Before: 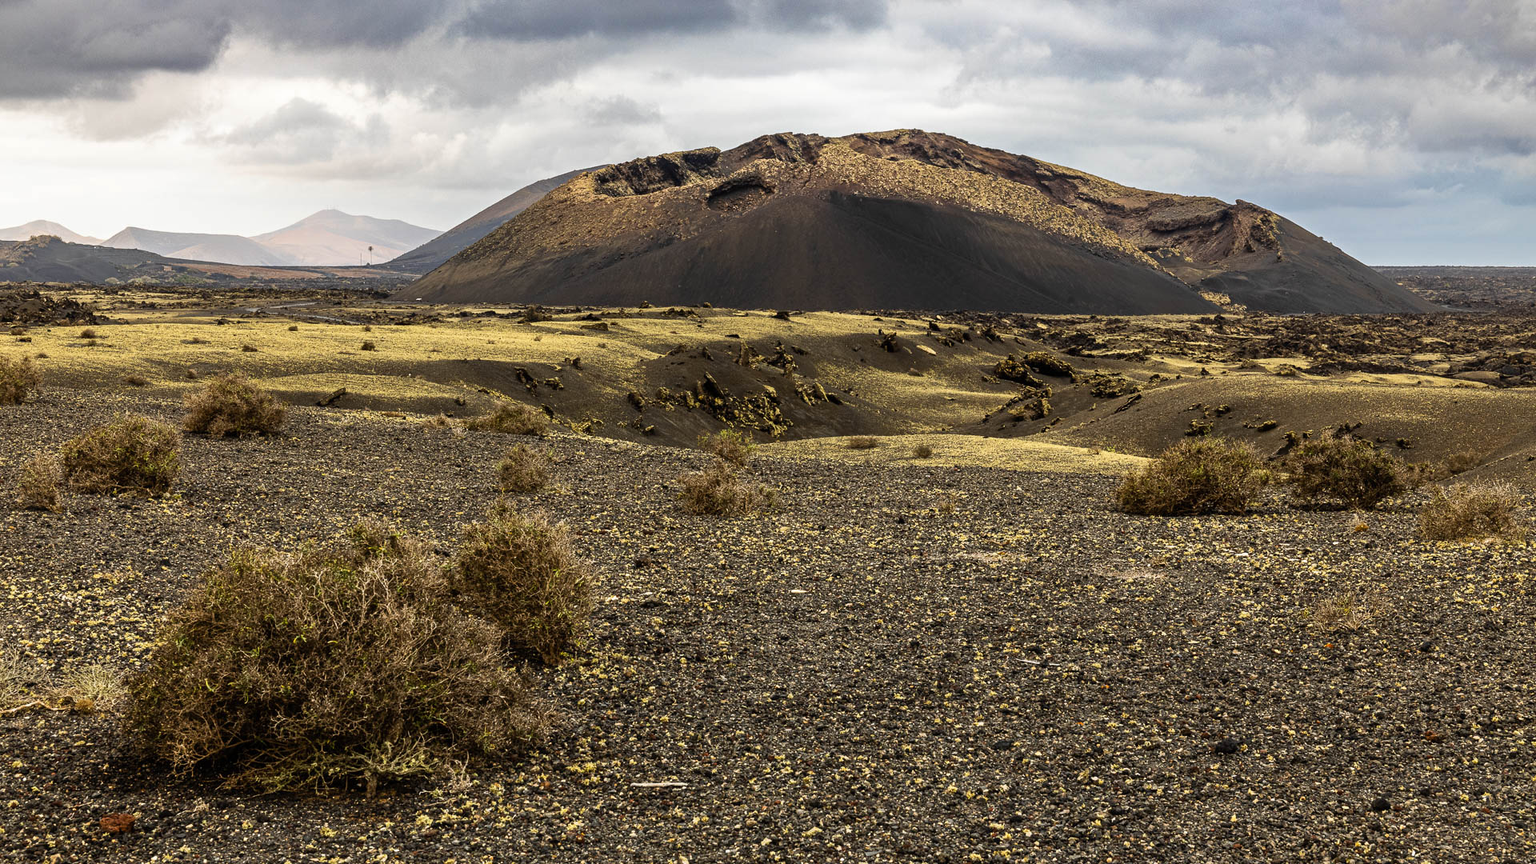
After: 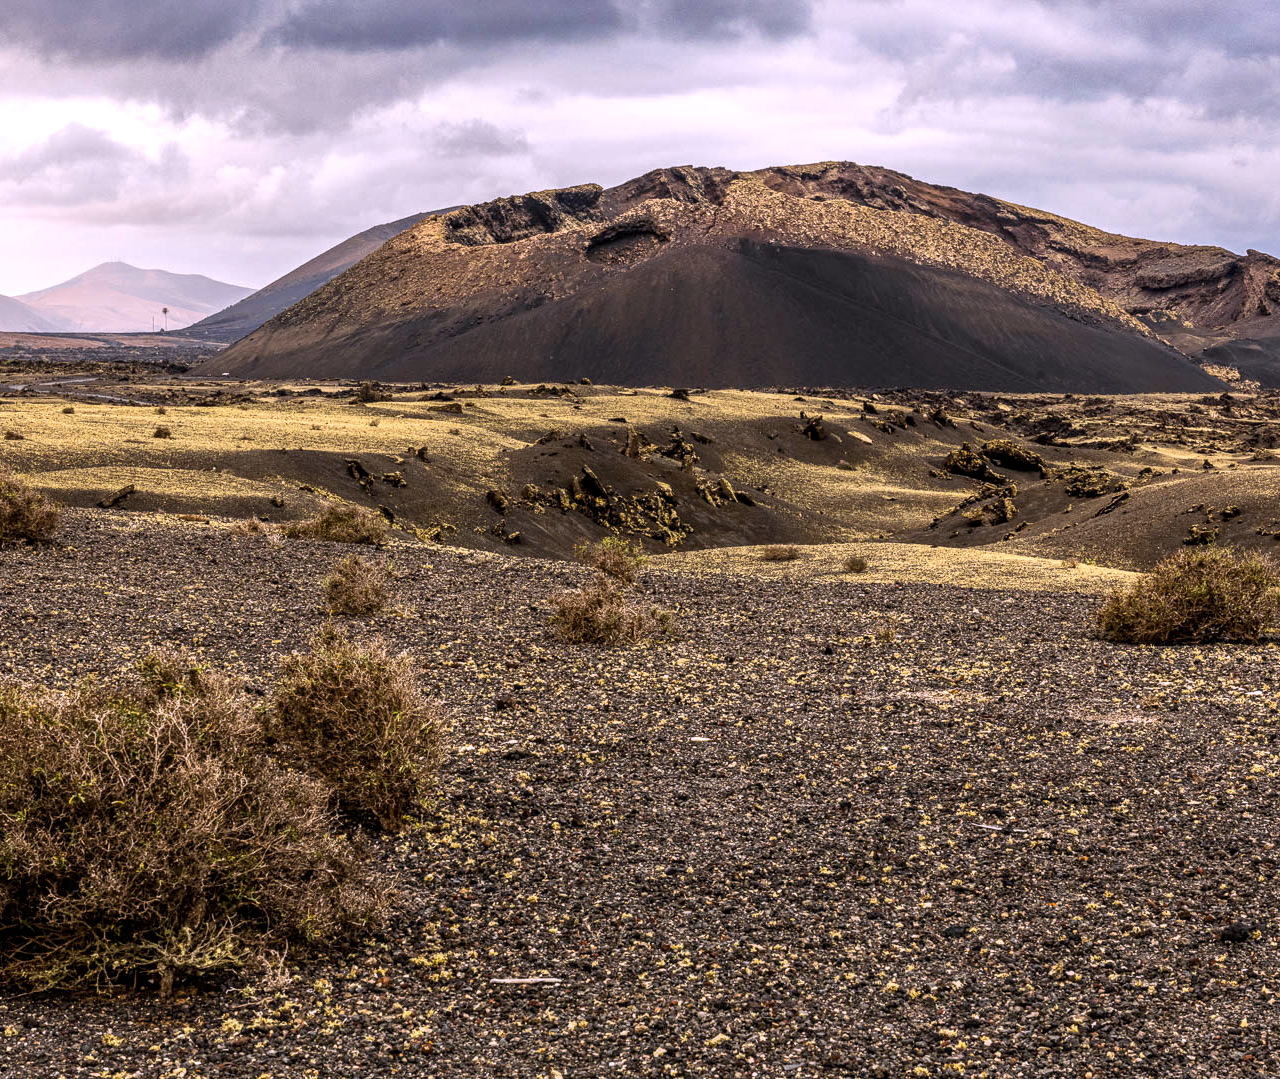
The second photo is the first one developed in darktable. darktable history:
white balance: red 1.066, blue 1.119
local contrast: on, module defaults
crop and rotate: left 15.546%, right 17.787%
